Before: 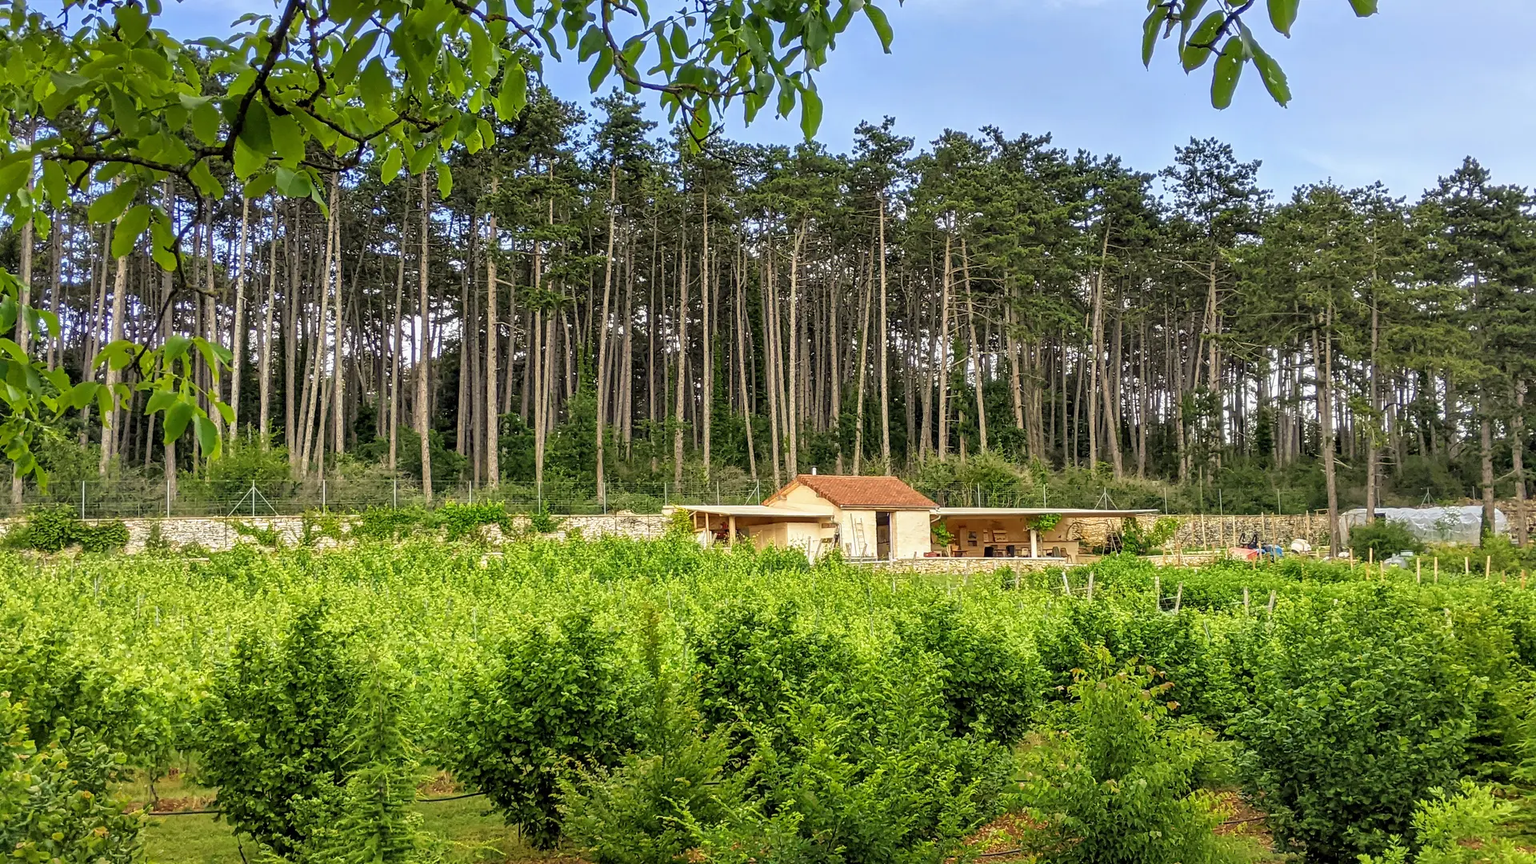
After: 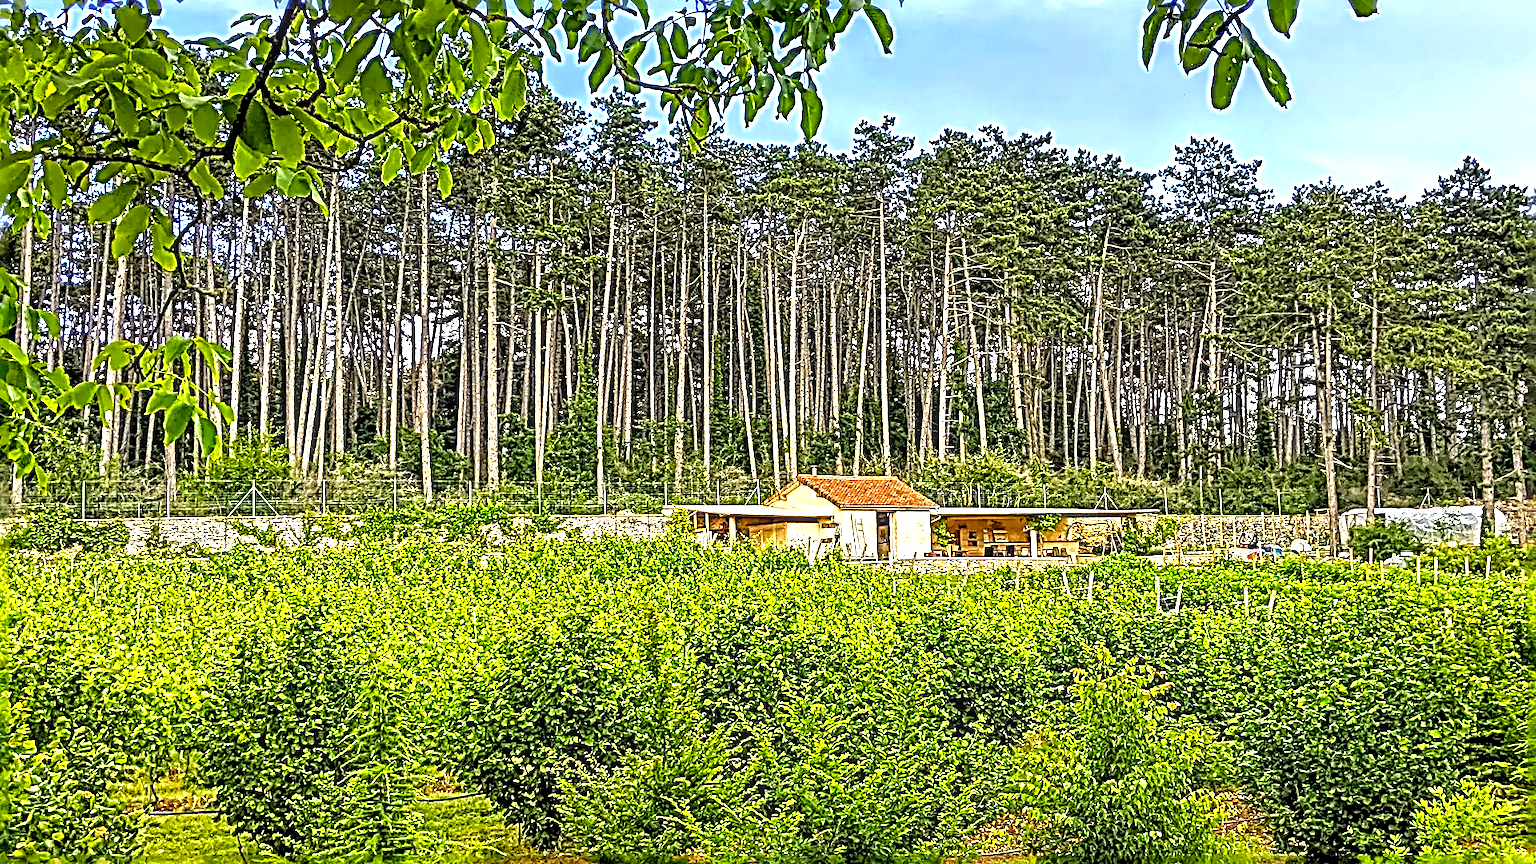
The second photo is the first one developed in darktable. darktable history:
exposure: black level correction 0.001, exposure 0.499 EV, compensate highlight preservation false
color balance rgb: perceptual saturation grading › global saturation 31.055%
local contrast: highlights 13%, shadows 36%, detail 184%, midtone range 0.465
levels: levels [0, 0.474, 0.947]
sharpen: radius 4.051, amount 1.999
